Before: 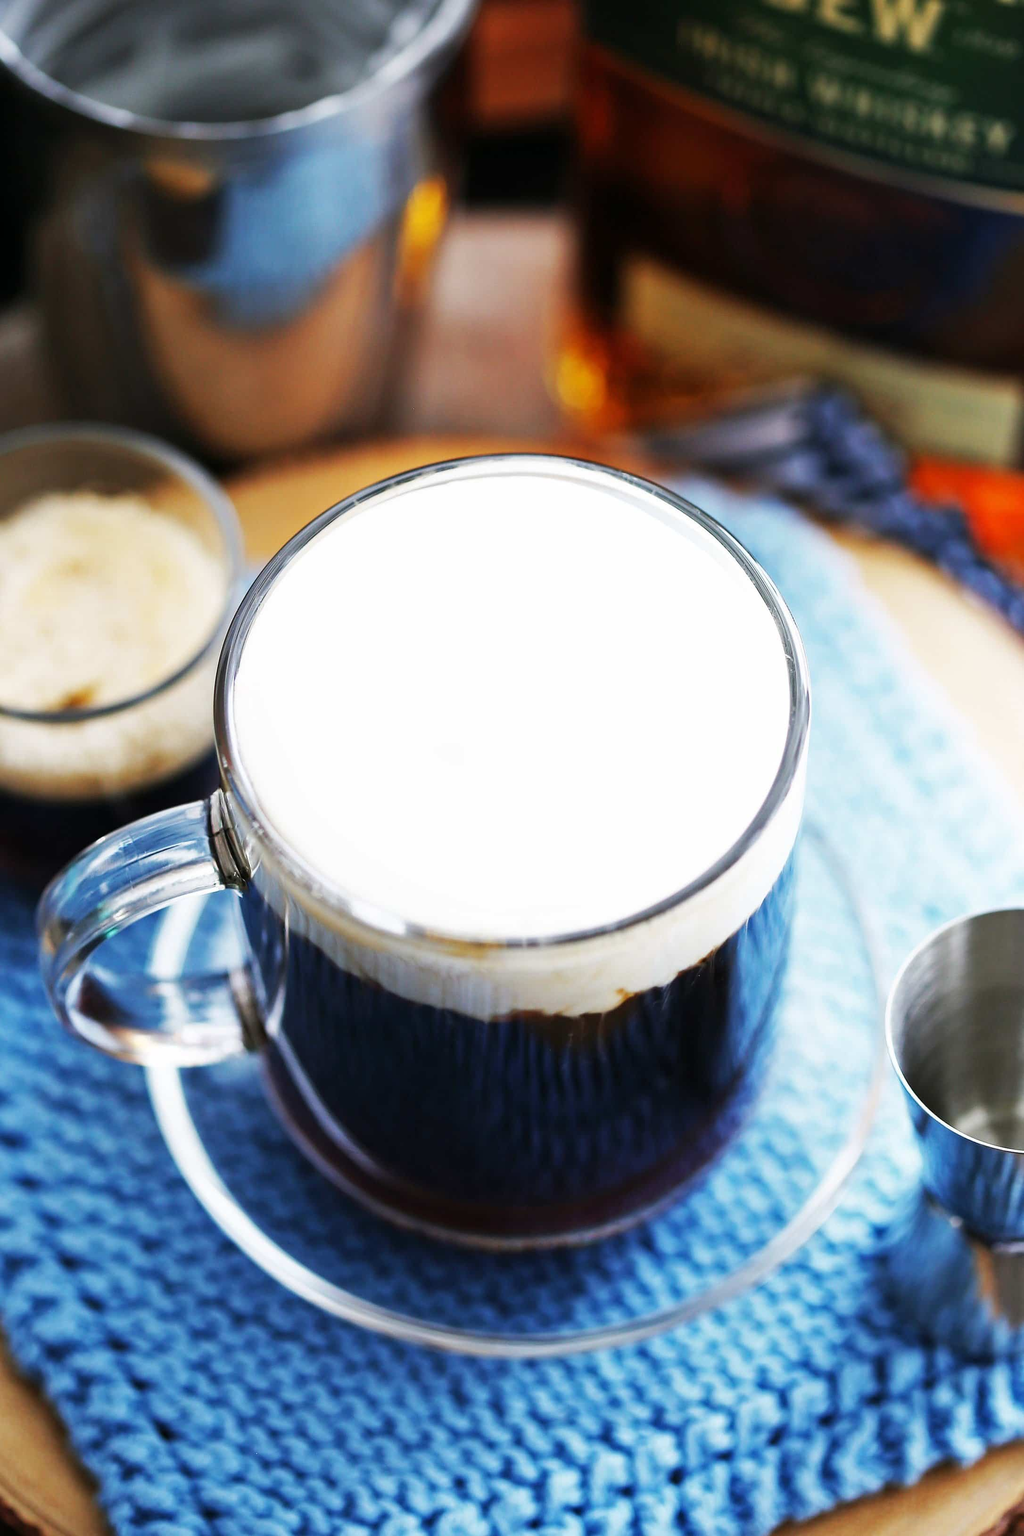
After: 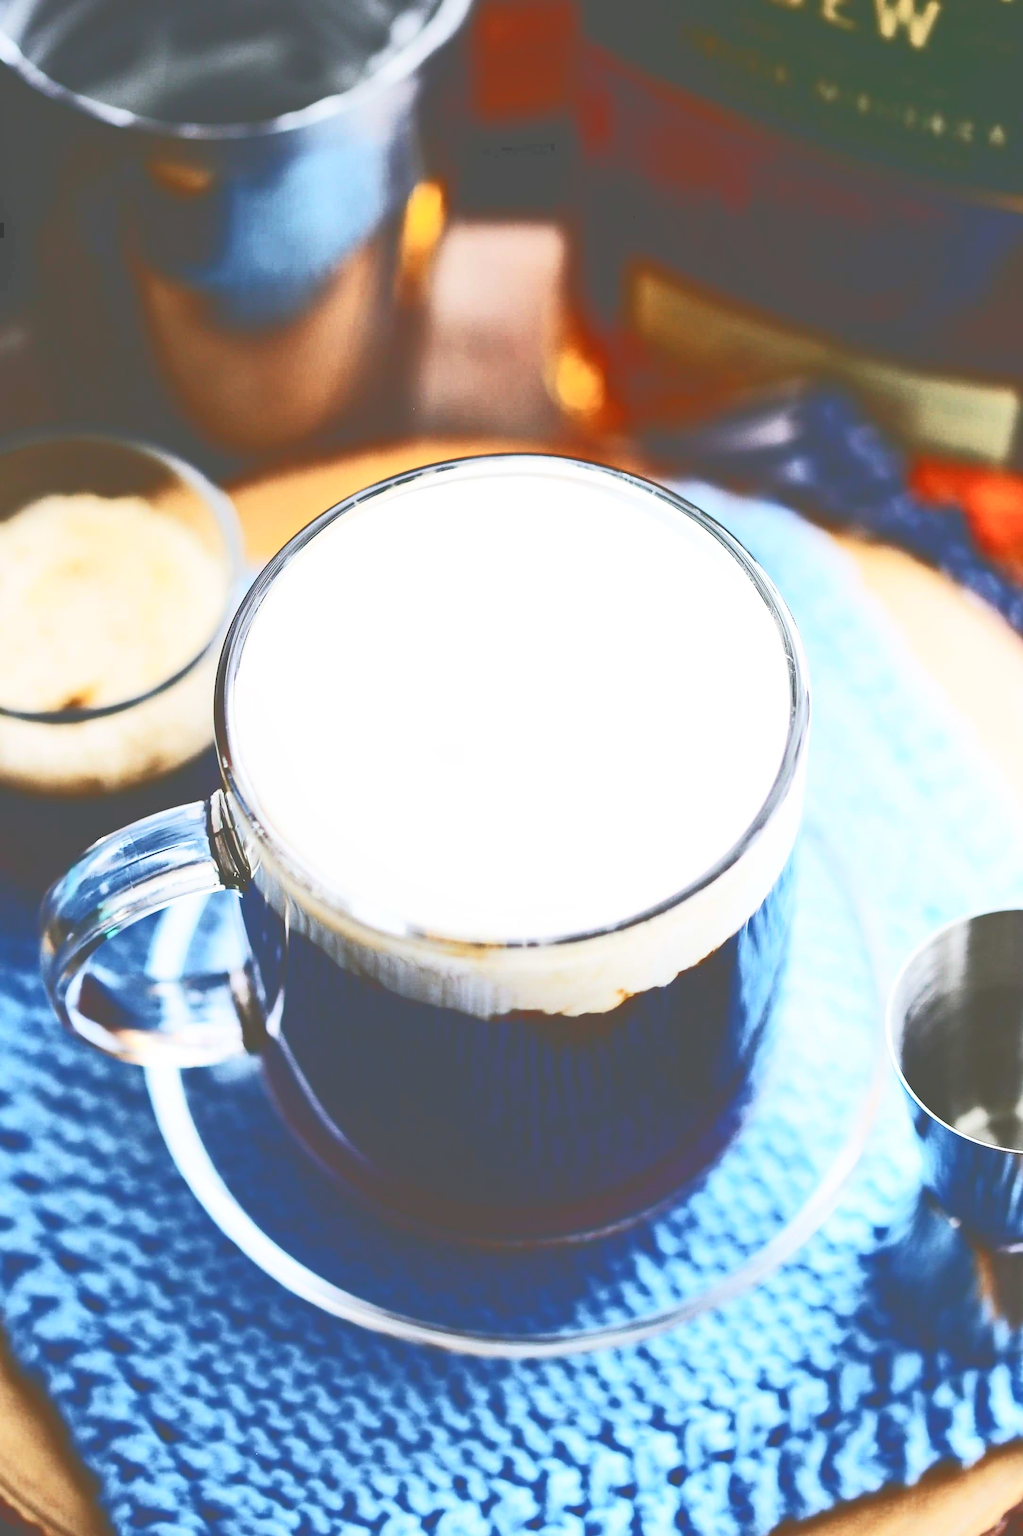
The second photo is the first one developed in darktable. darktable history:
contrast brightness saturation: contrast 0.288
tone curve: curves: ch0 [(0, 0) (0.003, 0.334) (0.011, 0.338) (0.025, 0.338) (0.044, 0.338) (0.069, 0.339) (0.1, 0.342) (0.136, 0.343) (0.177, 0.349) (0.224, 0.36) (0.277, 0.385) (0.335, 0.42) (0.399, 0.465) (0.468, 0.535) (0.543, 0.632) (0.623, 0.73) (0.709, 0.814) (0.801, 0.879) (0.898, 0.935) (1, 1)], color space Lab, independent channels, preserve colors none
